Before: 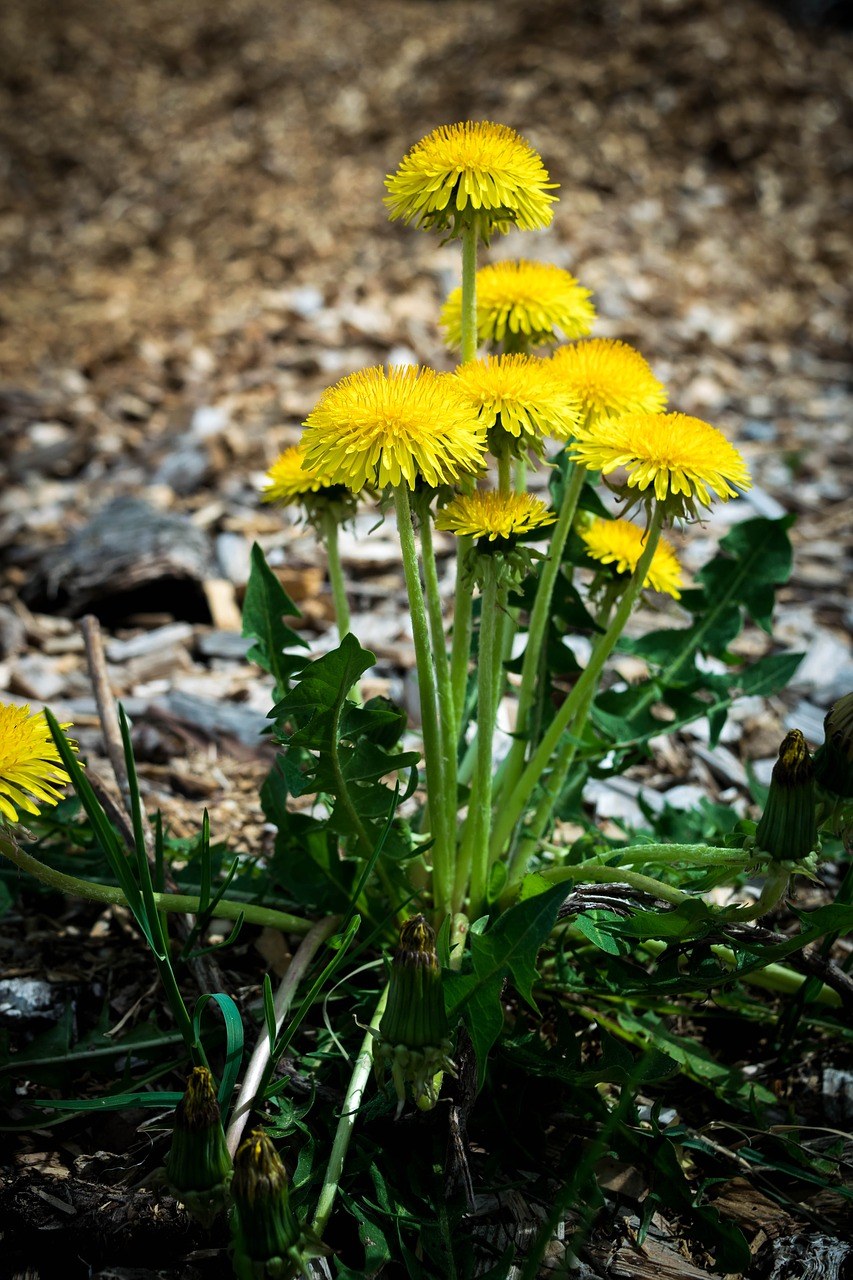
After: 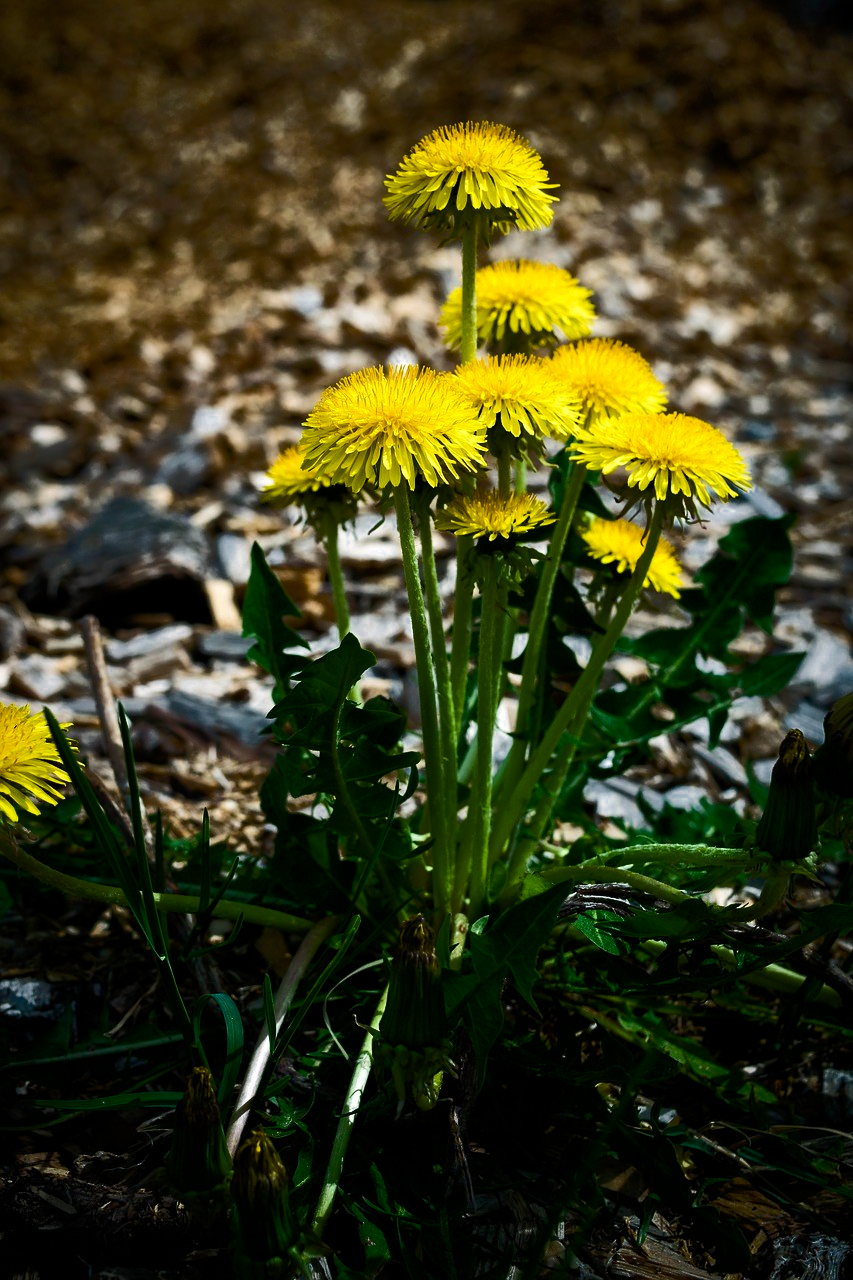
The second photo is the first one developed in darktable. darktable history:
color zones: curves: ch0 [(0, 0.497) (0.143, 0.5) (0.286, 0.5) (0.429, 0.483) (0.571, 0.116) (0.714, -0.006) (0.857, 0.28) (1, 0.497)]
color balance rgb: highlights gain › chroma 0.131%, highlights gain › hue 330.3°, linear chroma grading › shadows 18.805%, linear chroma grading › highlights 2.793%, linear chroma grading › mid-tones 9.924%, perceptual saturation grading › global saturation 0.684%, perceptual saturation grading › mid-tones 6.324%, perceptual saturation grading › shadows 71.386%, perceptual brilliance grading › highlights 2.241%, perceptual brilliance grading › mid-tones -49.868%, perceptual brilliance grading › shadows -49.928%
